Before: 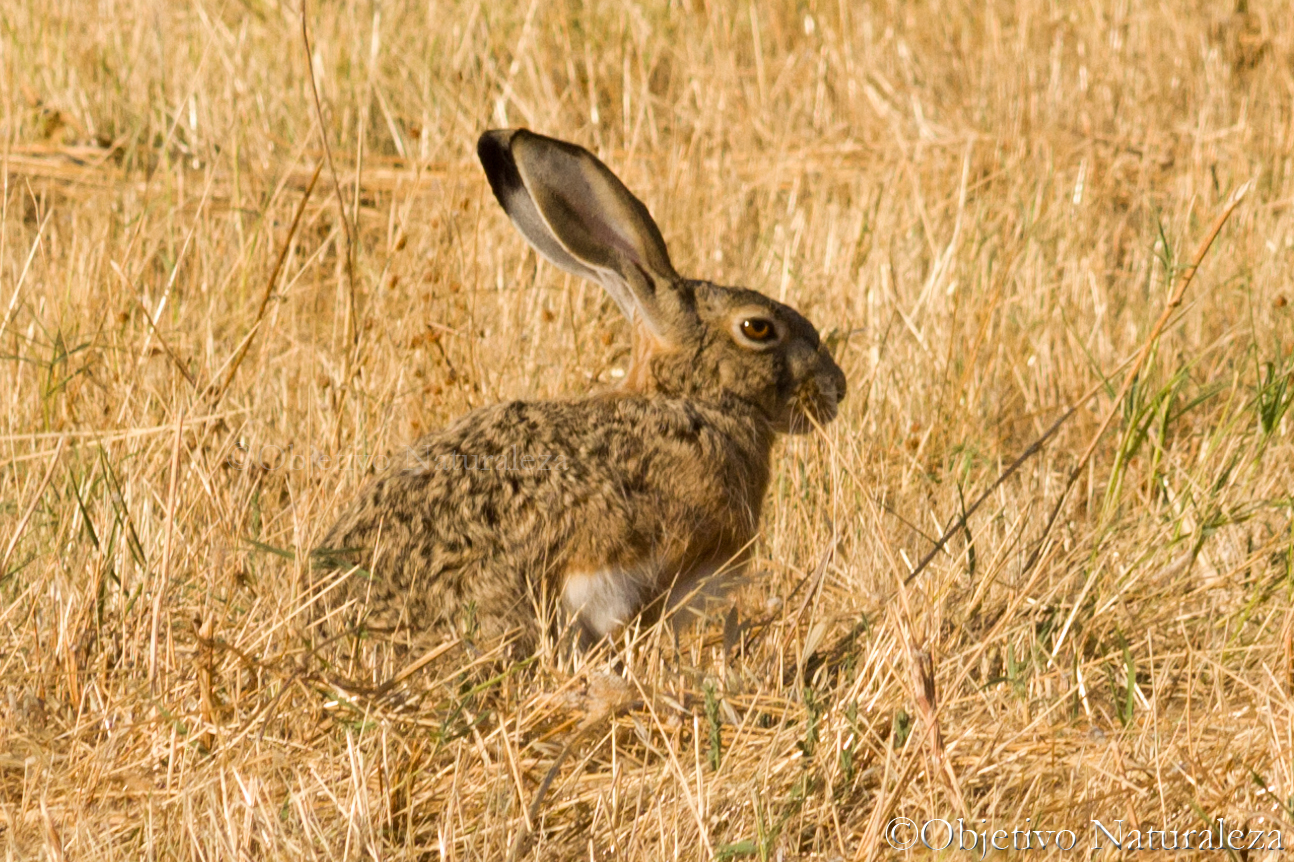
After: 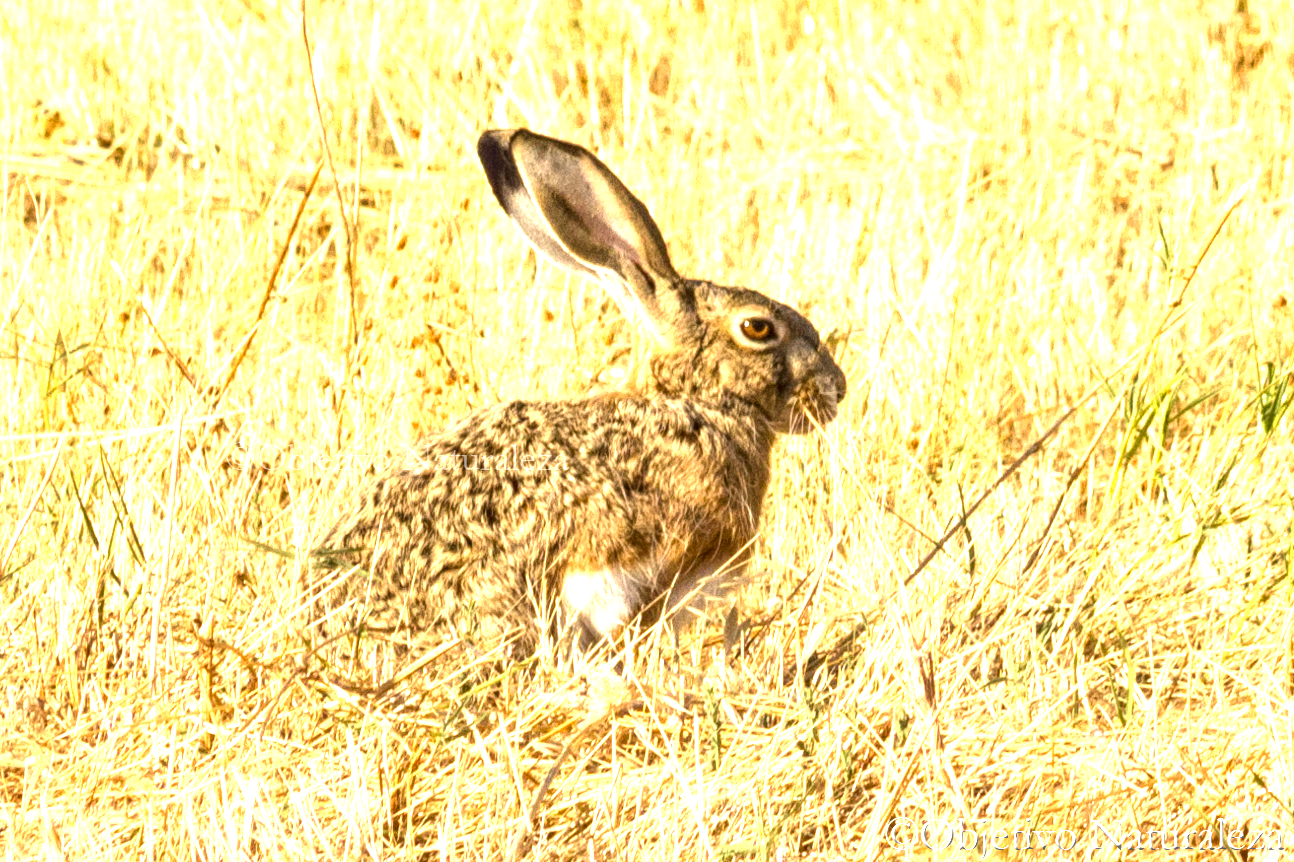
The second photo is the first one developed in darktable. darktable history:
local contrast: detail 142%
exposure: black level correction 0, exposure 1.6 EV, compensate exposure bias true, compensate highlight preservation false
